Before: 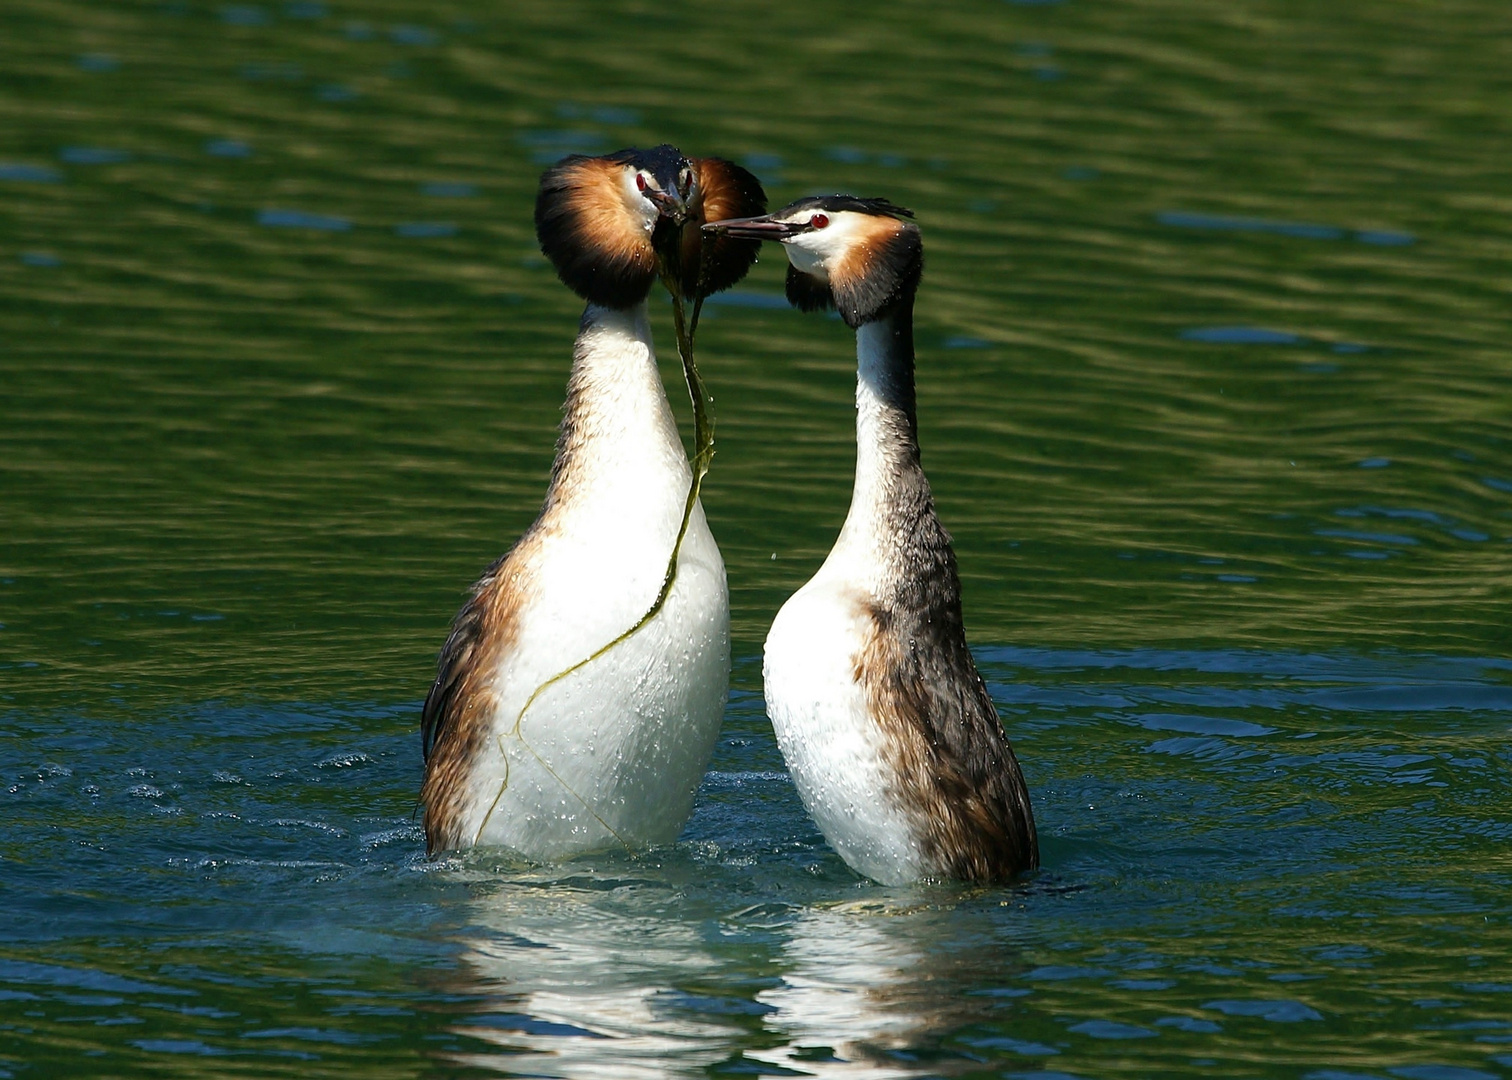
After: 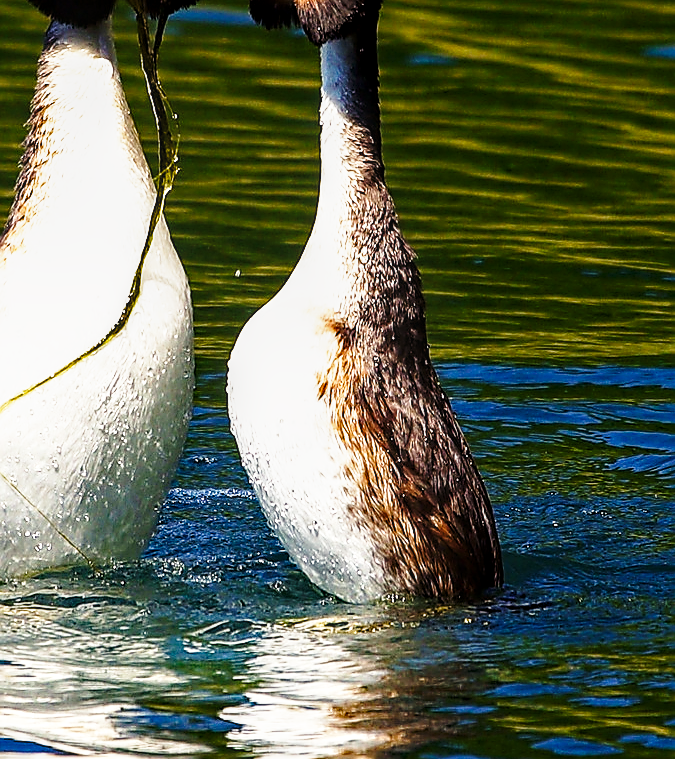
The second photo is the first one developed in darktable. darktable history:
sharpen: radius 1.421, amount 1.236, threshold 0.632
crop: left 35.492%, top 26.226%, right 19.737%, bottom 3.426%
local contrast: detail 130%
haze removal: compatibility mode true, adaptive false
levels: mode automatic, levels [0.036, 0.364, 0.827]
base curve: curves: ch0 [(0, 0) (0.026, 0.03) (0.109, 0.232) (0.351, 0.748) (0.669, 0.968) (1, 1)], preserve colors none
color balance rgb: power › luminance -7.839%, power › chroma 1.312%, power › hue 330.44°, highlights gain › chroma 3%, highlights gain › hue 75.64°, global offset › hue 169.3°, perceptual saturation grading › global saturation 20%, perceptual saturation grading › highlights -25.15%, perceptual saturation grading › shadows 49.976%, perceptual brilliance grading › highlights 4.751%, perceptual brilliance grading › shadows -9.316%
